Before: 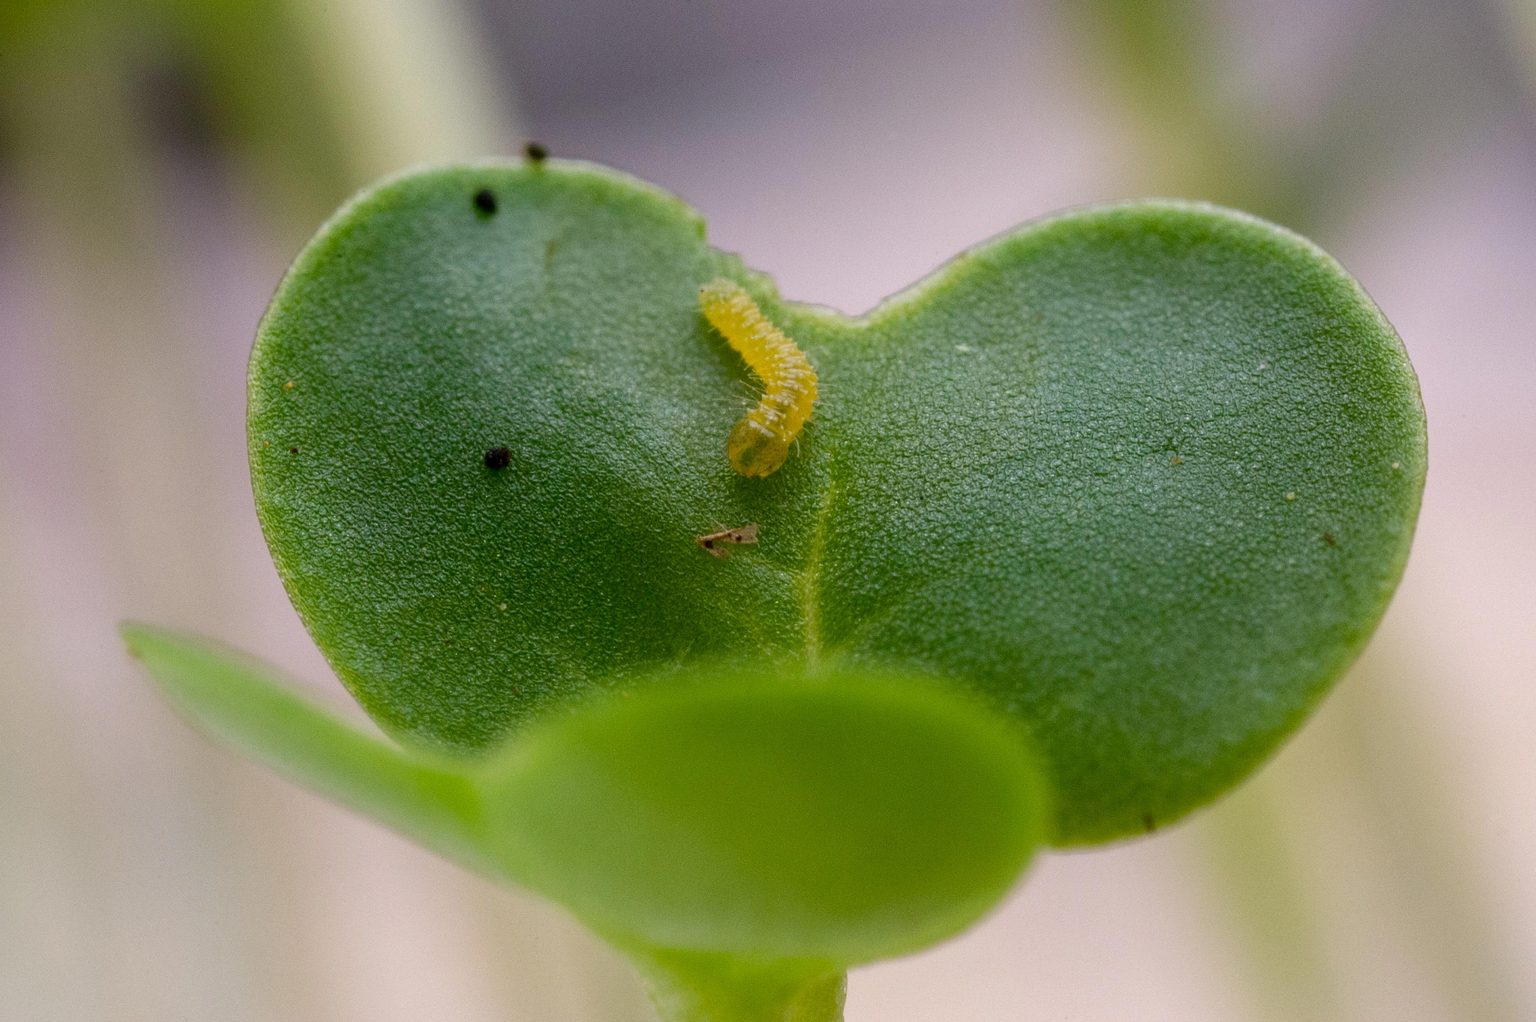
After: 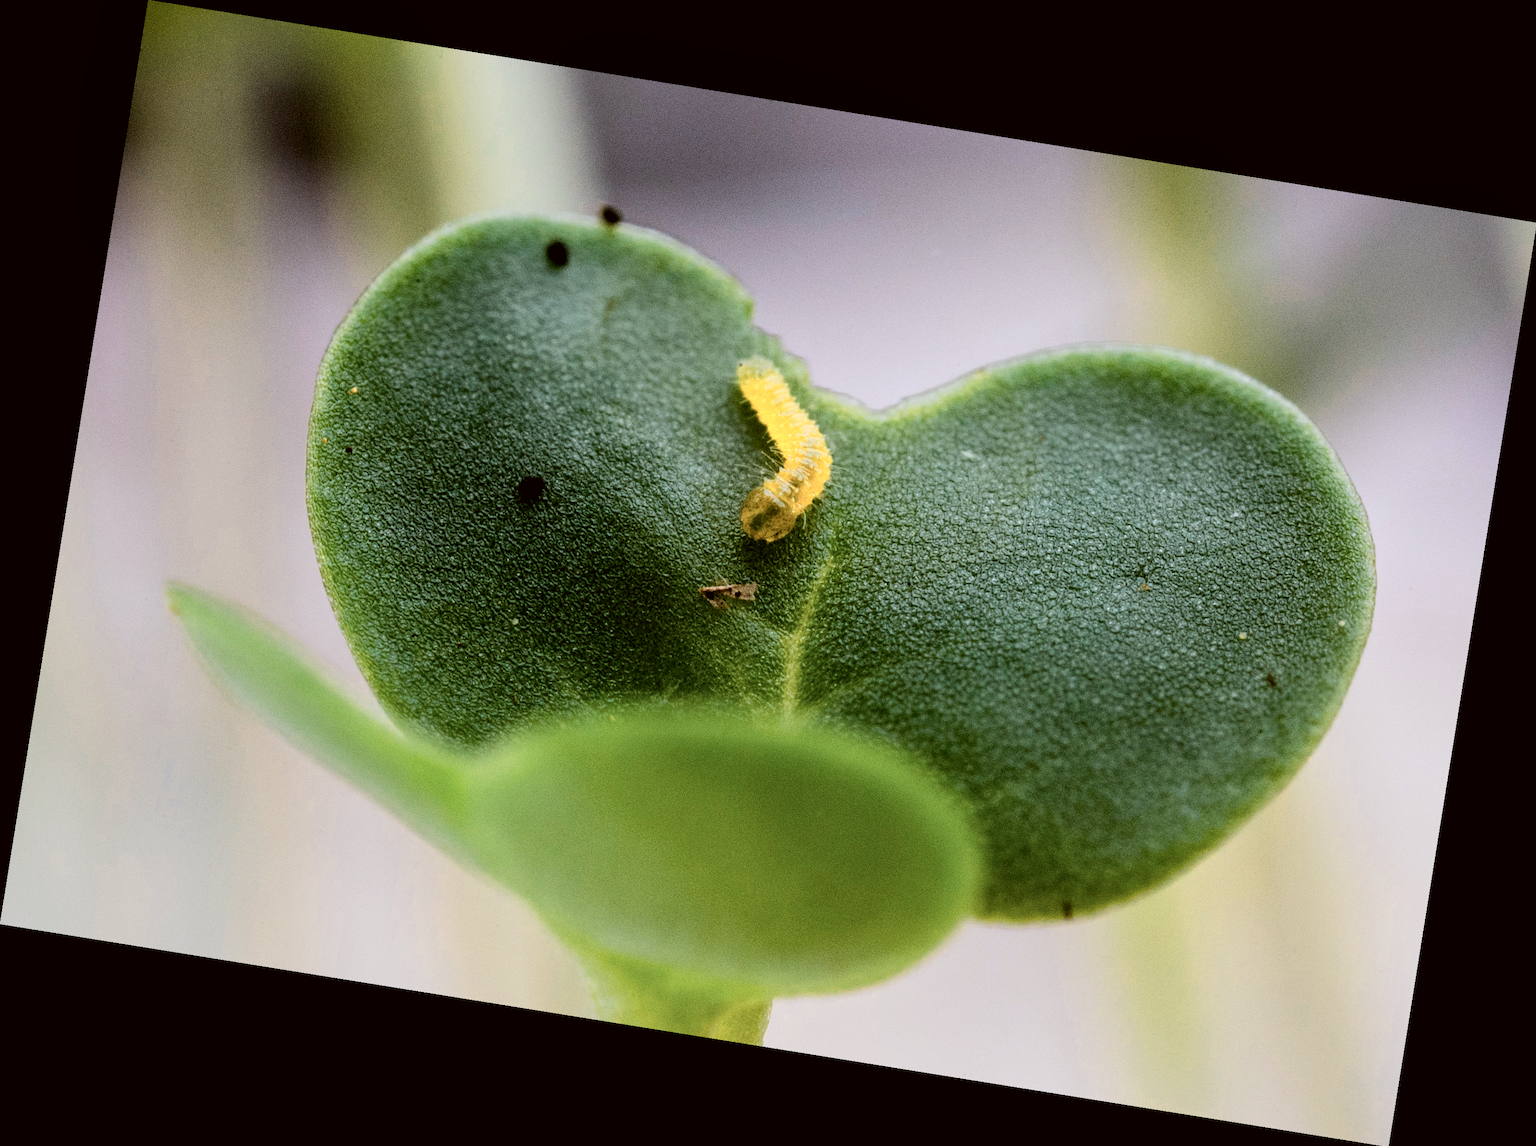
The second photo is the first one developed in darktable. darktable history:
local contrast: mode bilateral grid, contrast 20, coarseness 50, detail 120%, midtone range 0.2
rotate and perspective: rotation 9.12°, automatic cropping off
color correction: highlights a* -3.28, highlights b* -6.24, shadows a* 3.1, shadows b* 5.19
color zones: curves: ch0 [(0.018, 0.548) (0.197, 0.654) (0.425, 0.447) (0.605, 0.658) (0.732, 0.579)]; ch1 [(0.105, 0.531) (0.224, 0.531) (0.386, 0.39) (0.618, 0.456) (0.732, 0.456) (0.956, 0.421)]; ch2 [(0.039, 0.583) (0.215, 0.465) (0.399, 0.544) (0.465, 0.548) (0.614, 0.447) (0.724, 0.43) (0.882, 0.623) (0.956, 0.632)]
tone equalizer: -8 EV -0.417 EV, -7 EV -0.389 EV, -6 EV -0.333 EV, -5 EV -0.222 EV, -3 EV 0.222 EV, -2 EV 0.333 EV, -1 EV 0.389 EV, +0 EV 0.417 EV, edges refinement/feathering 500, mask exposure compensation -1.57 EV, preserve details no
filmic rgb: black relative exposure -5 EV, hardness 2.88, contrast 1.3
color calibration: illuminant same as pipeline (D50), x 0.346, y 0.359, temperature 5002.42 K
